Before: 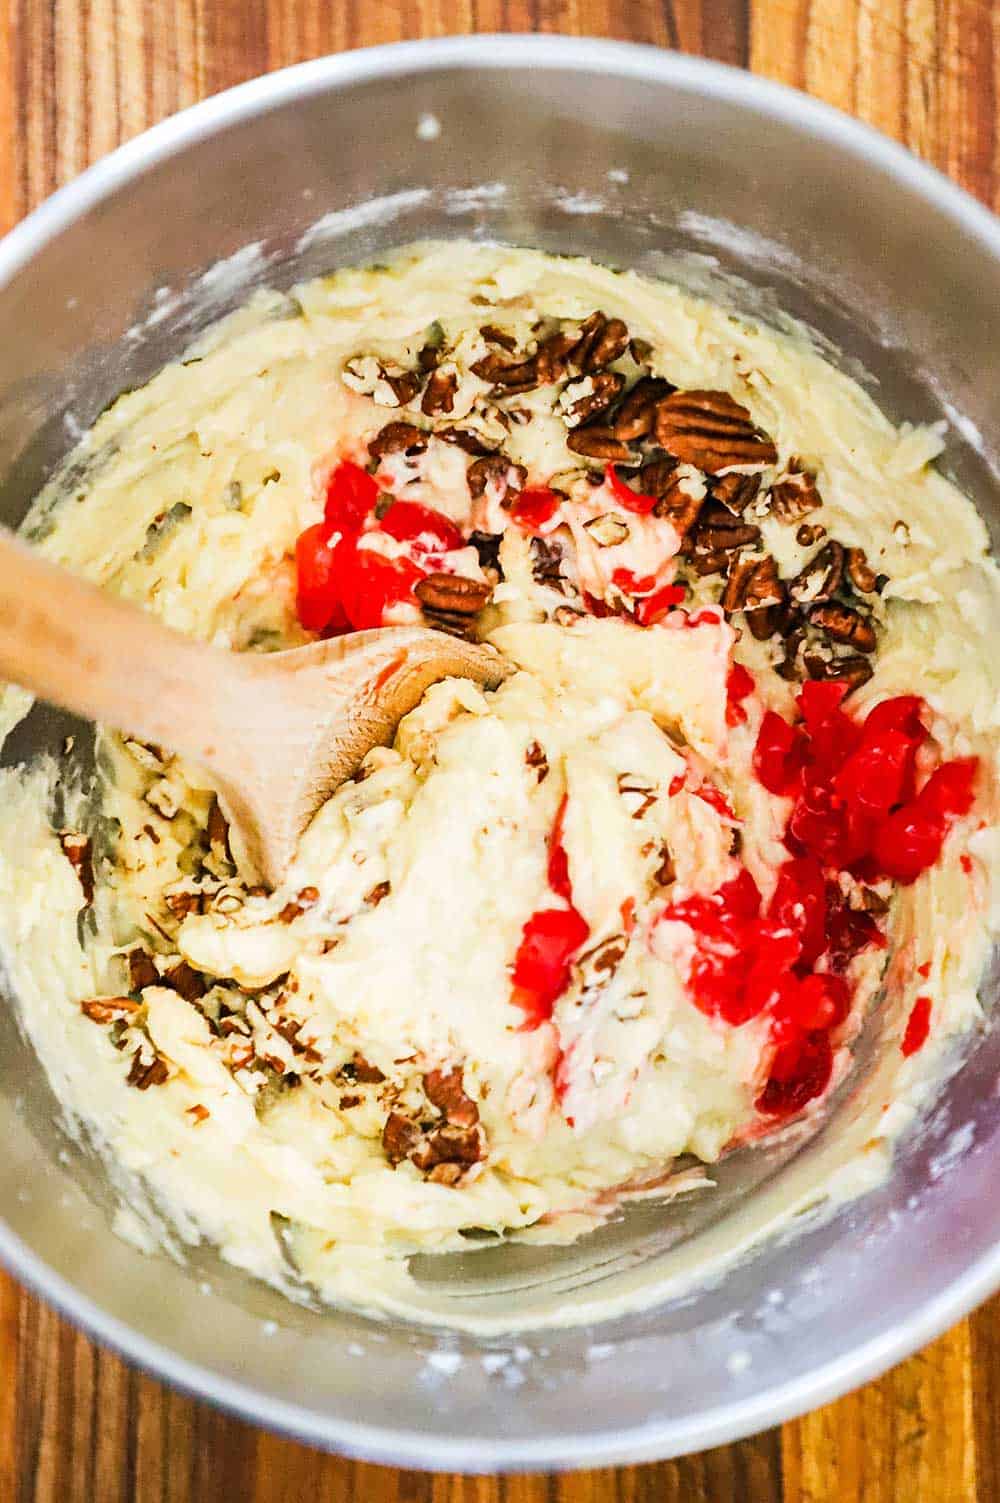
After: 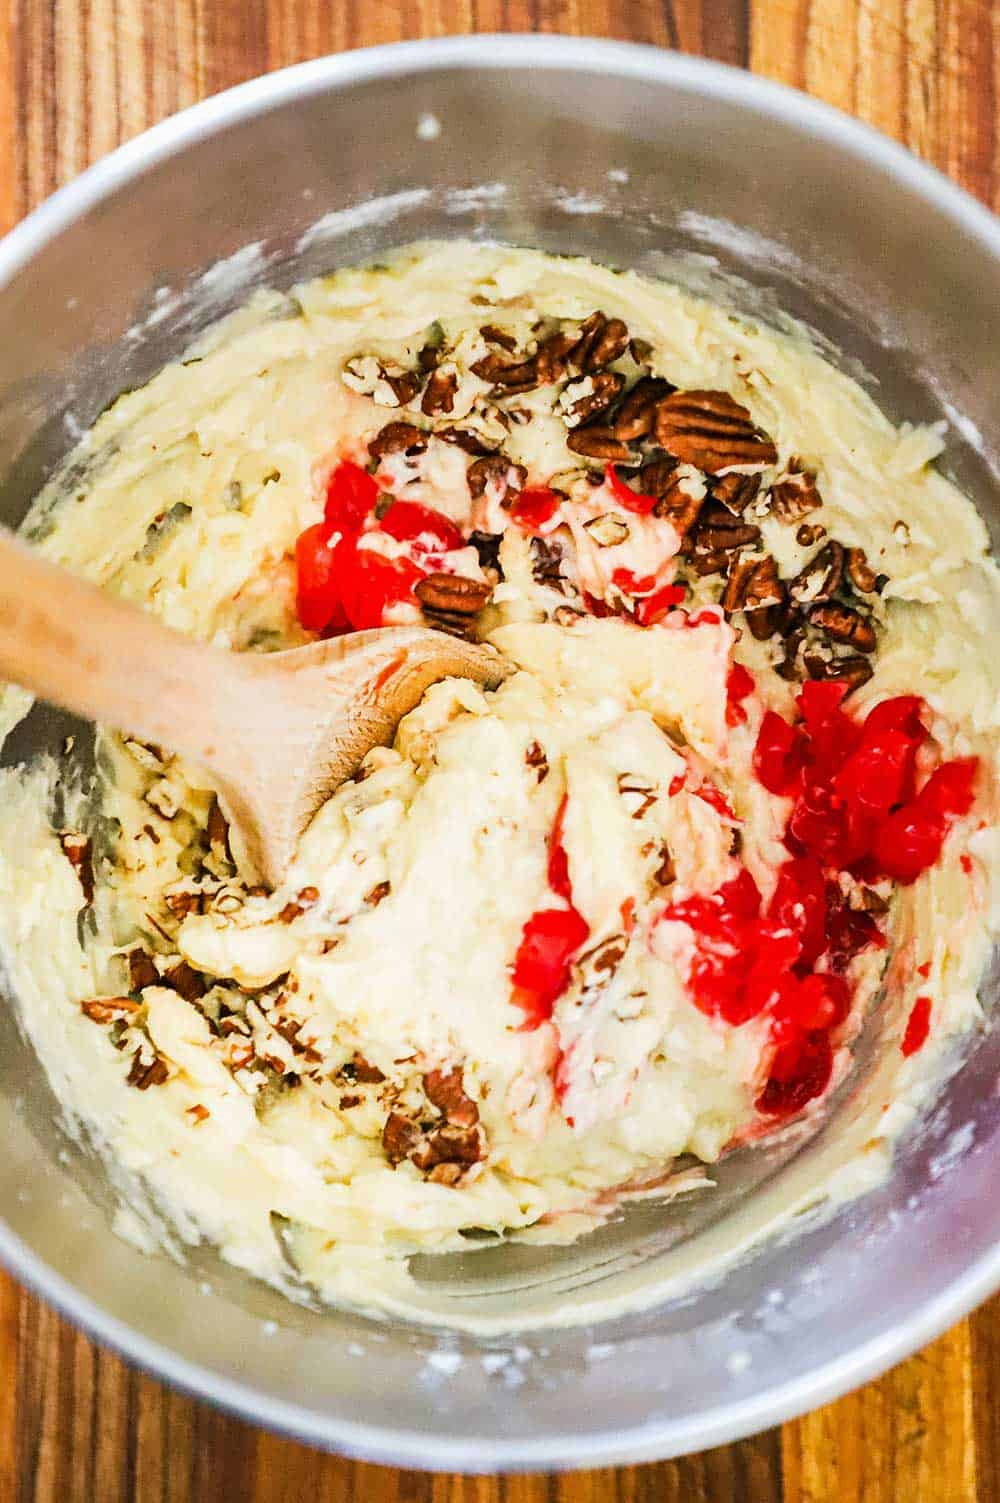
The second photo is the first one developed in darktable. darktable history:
exposure: exposure -0.04 EV, compensate highlight preservation false
